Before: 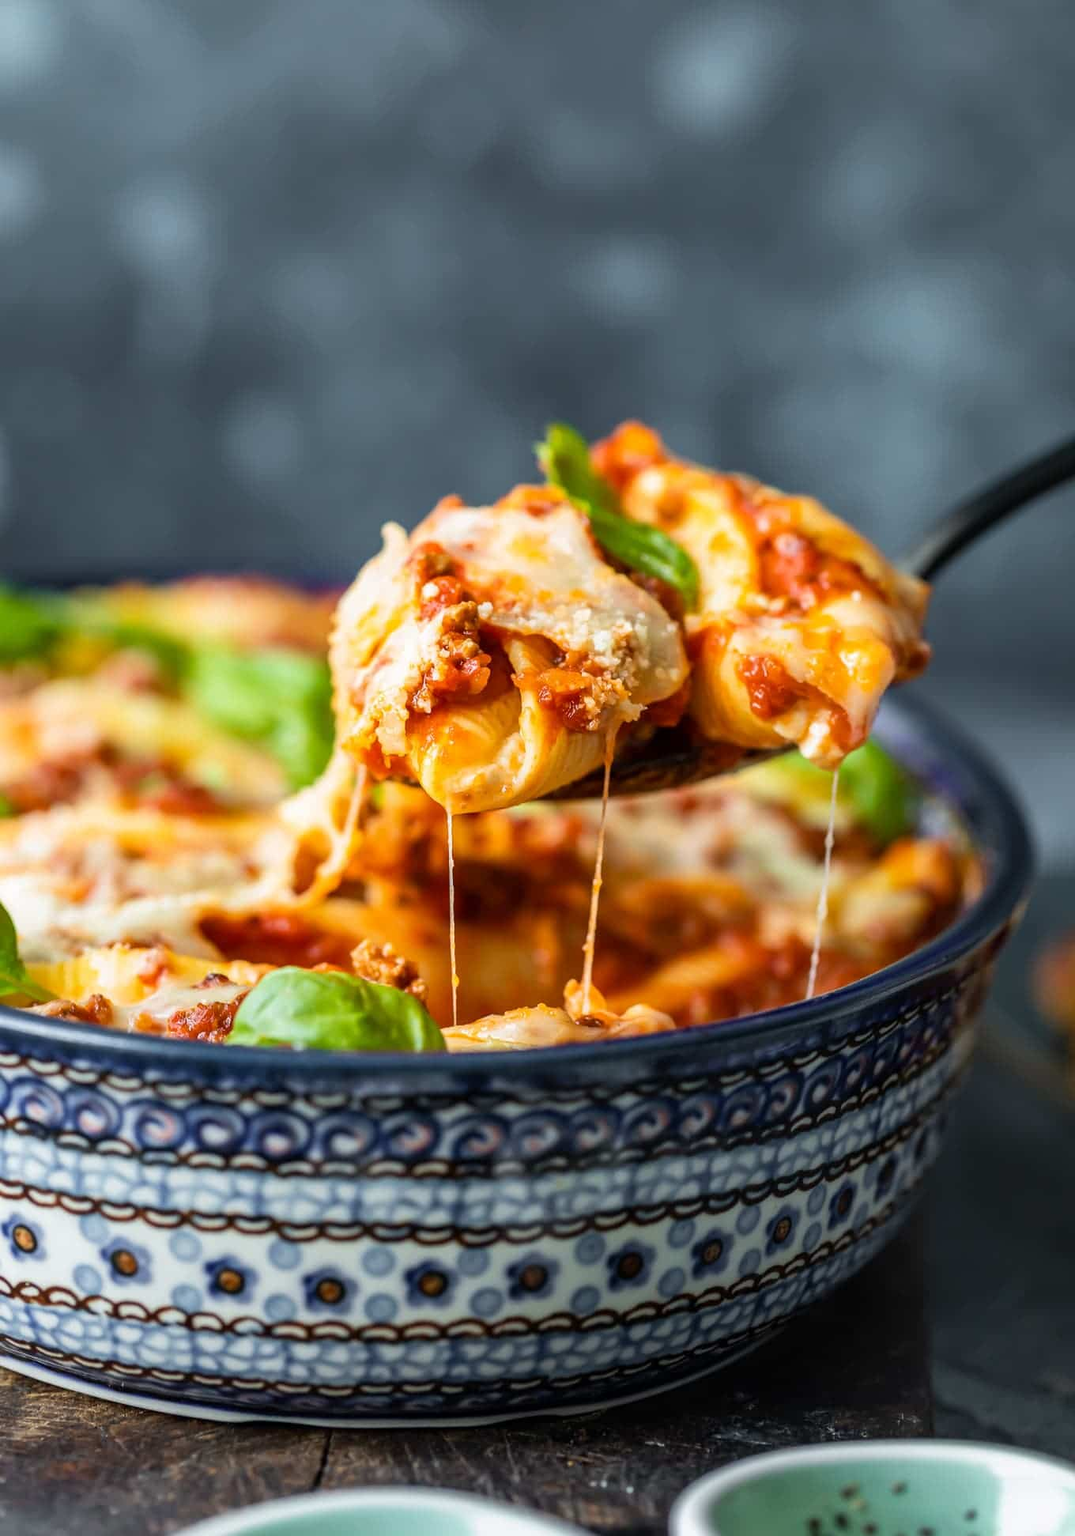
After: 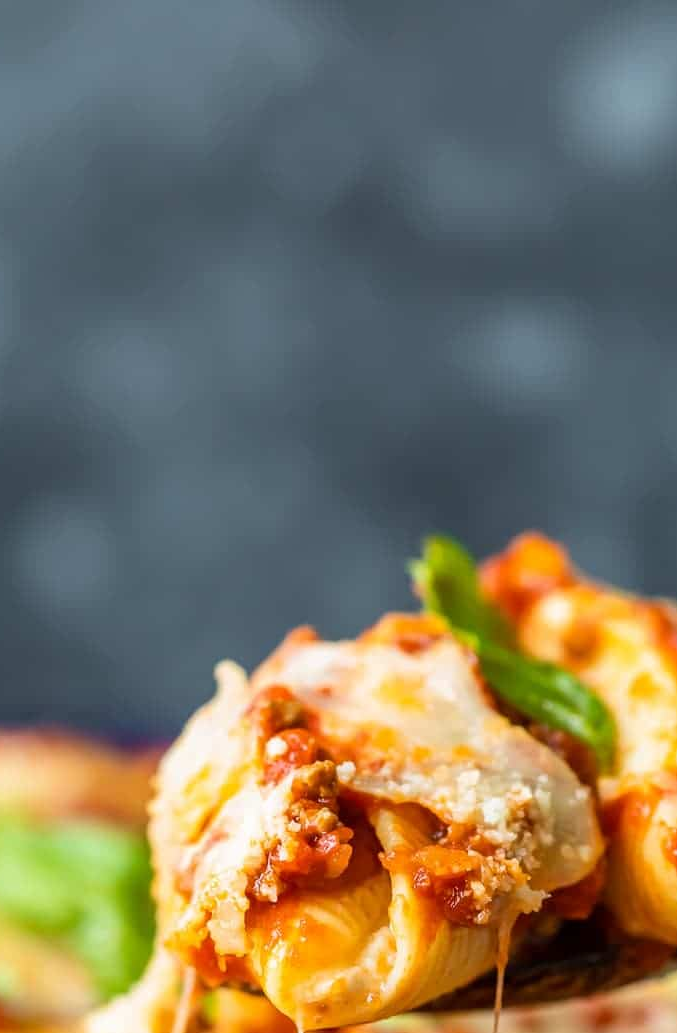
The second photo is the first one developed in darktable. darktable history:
crop: left 19.711%, right 30.451%, bottom 46.831%
